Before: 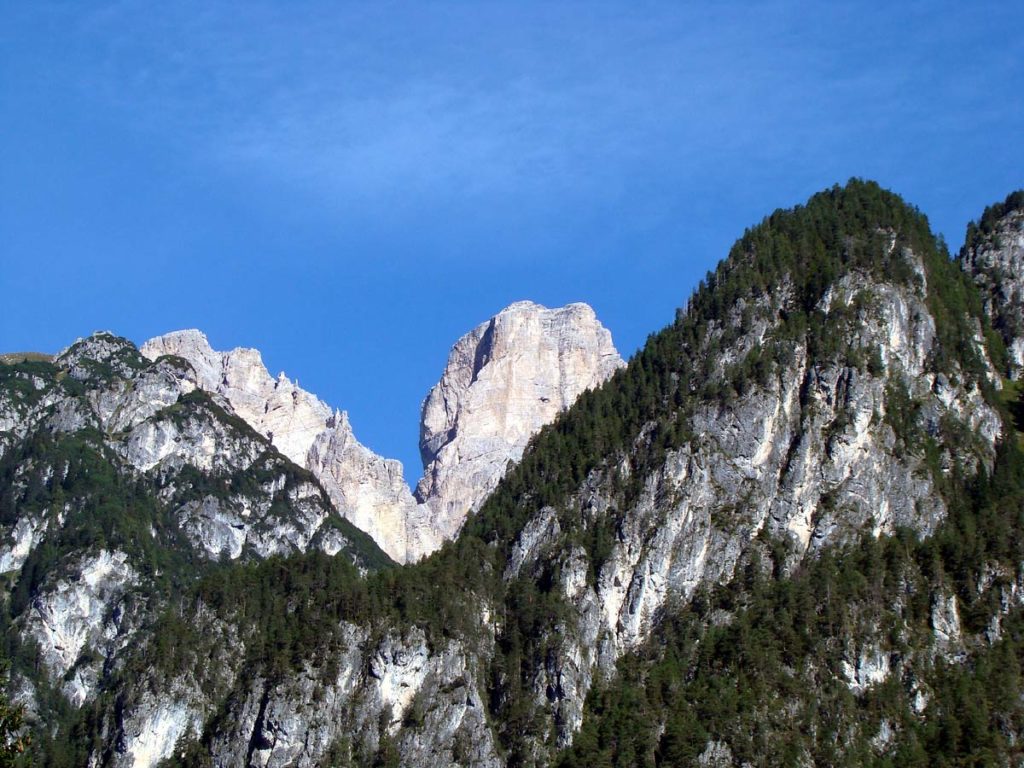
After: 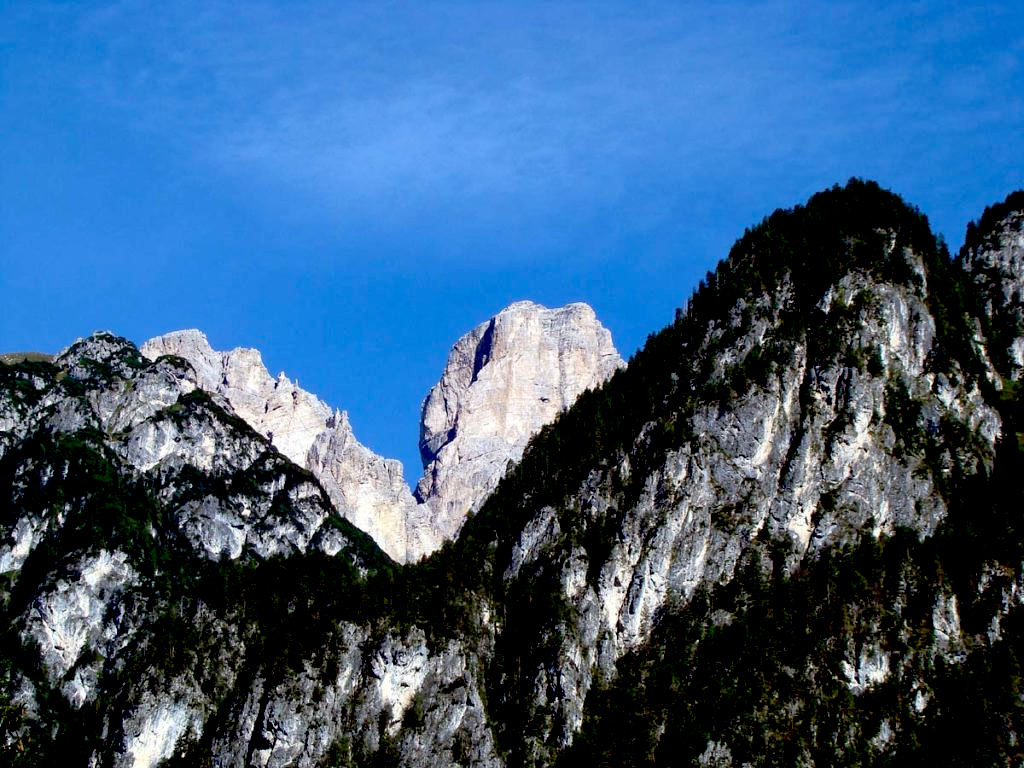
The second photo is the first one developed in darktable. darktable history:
exposure: black level correction 0.046, exposure 0.013 EV, compensate highlight preservation false
